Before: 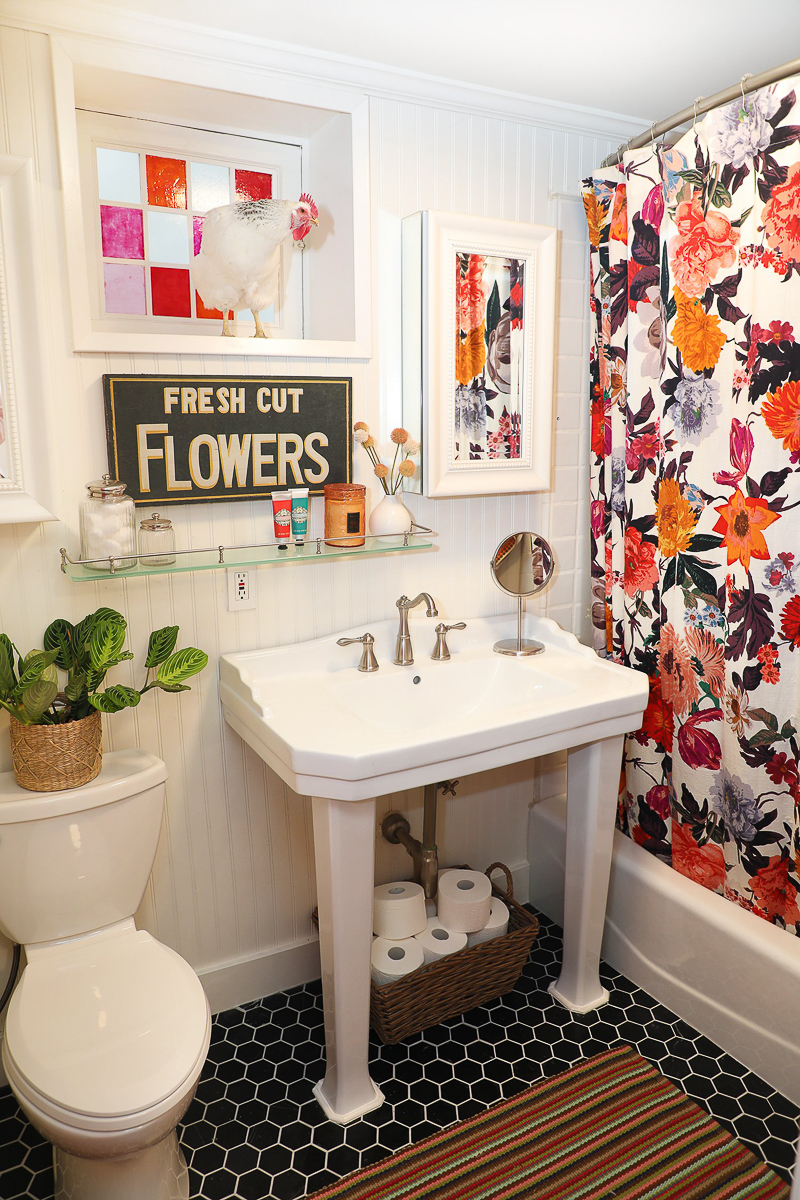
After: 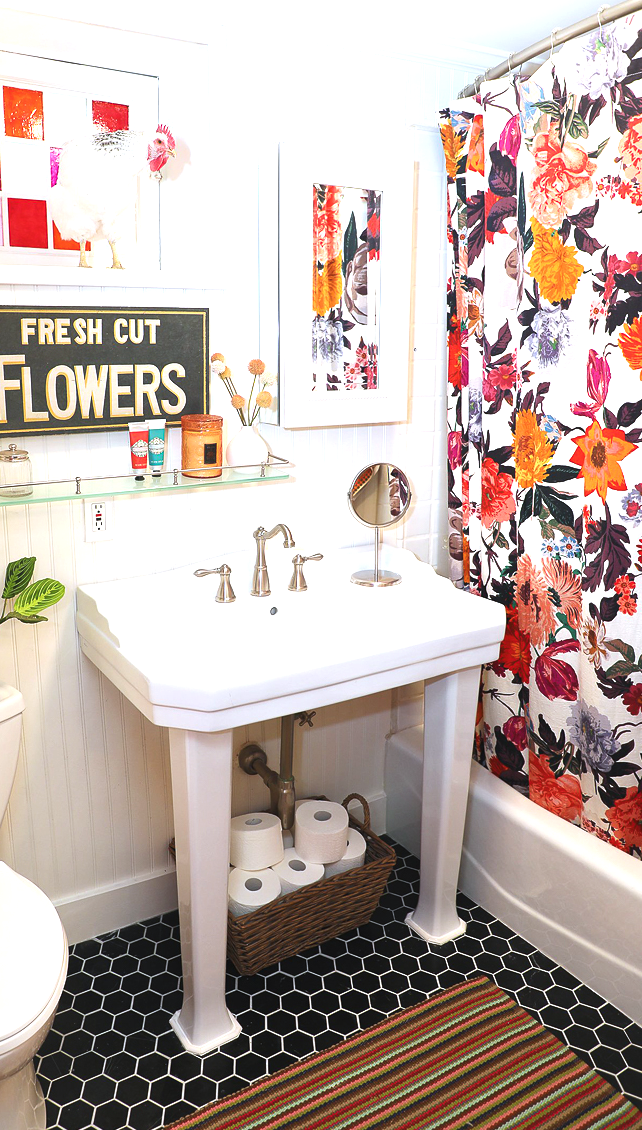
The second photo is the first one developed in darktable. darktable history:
color balance rgb: on, module defaults
levels: levels [0, 0.474, 0.947]
exposure: black level correction -0.002, exposure 0.54 EV, compensate highlight preservation false
white balance: red 0.954, blue 1.079
crop and rotate: left 17.959%, top 5.771%, right 1.742%
